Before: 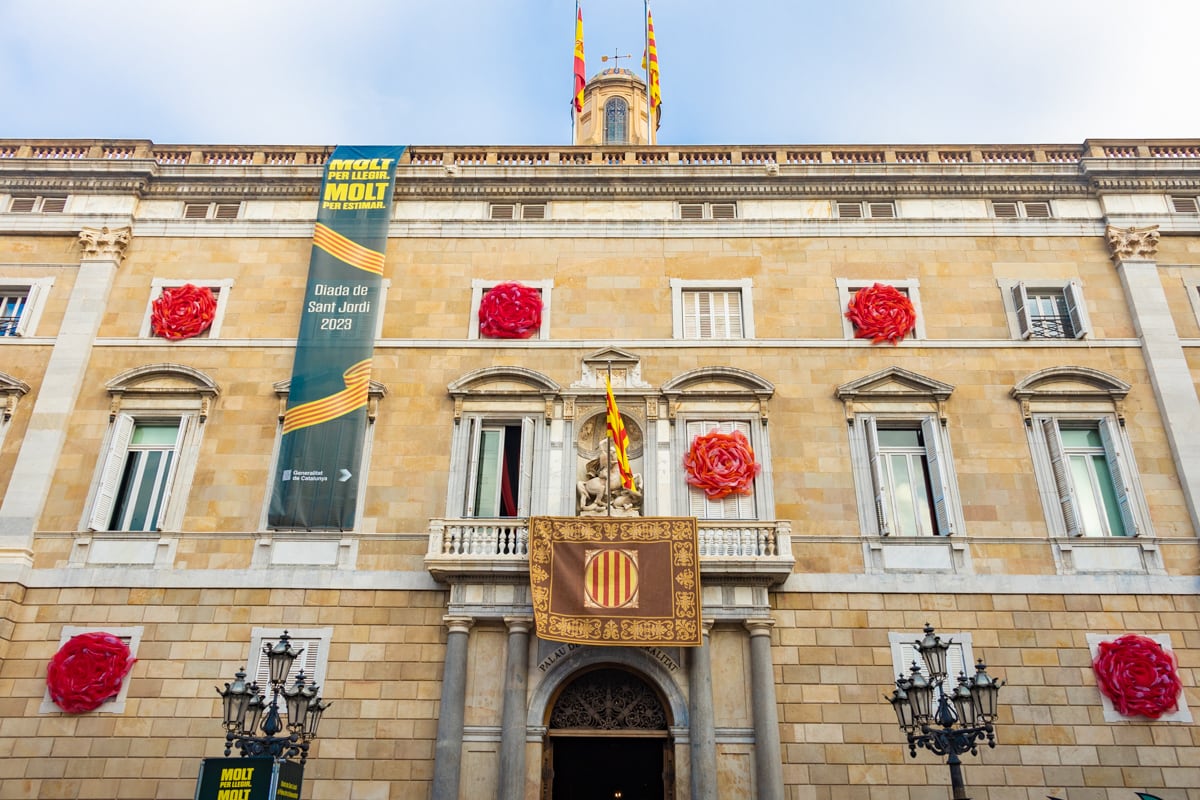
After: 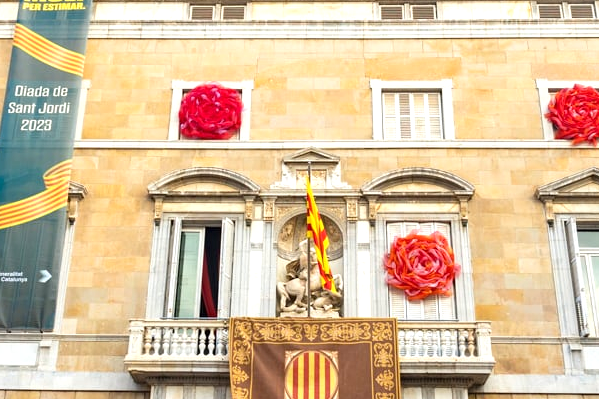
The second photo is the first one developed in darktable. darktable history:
crop: left 25.002%, top 24.976%, right 25.073%, bottom 25.038%
exposure: black level correction 0.001, exposure 0.499 EV, compensate highlight preservation false
